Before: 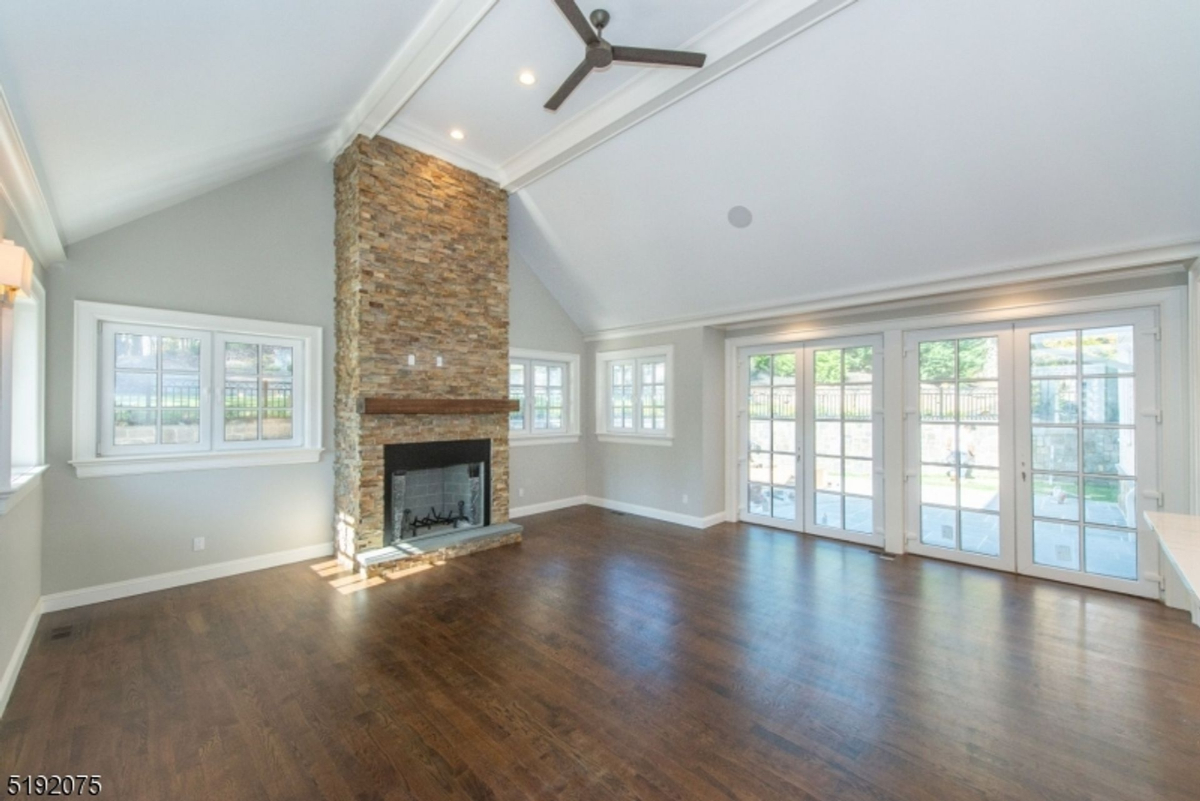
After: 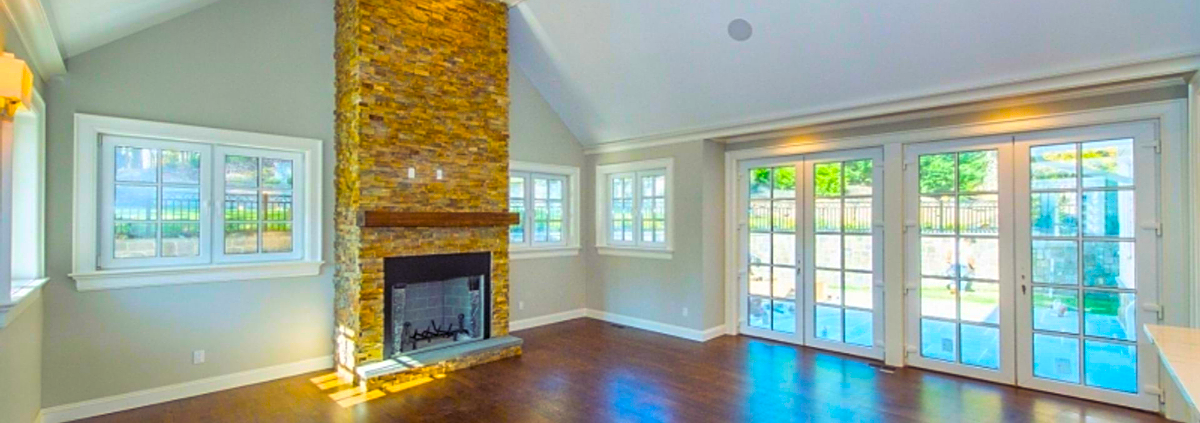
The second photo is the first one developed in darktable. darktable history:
color balance rgb: shadows lift › luminance -21.539%, shadows lift › chroma 9.019%, shadows lift › hue 284.01°, linear chroma grading › highlights 98.933%, linear chroma grading › global chroma 23.406%, perceptual saturation grading › global saturation 38.918%
sharpen: on, module defaults
crop and rotate: top 23.416%, bottom 23.693%
shadows and highlights: shadows 47.47, highlights -41.76, highlights color adjustment 73.8%, soften with gaussian
